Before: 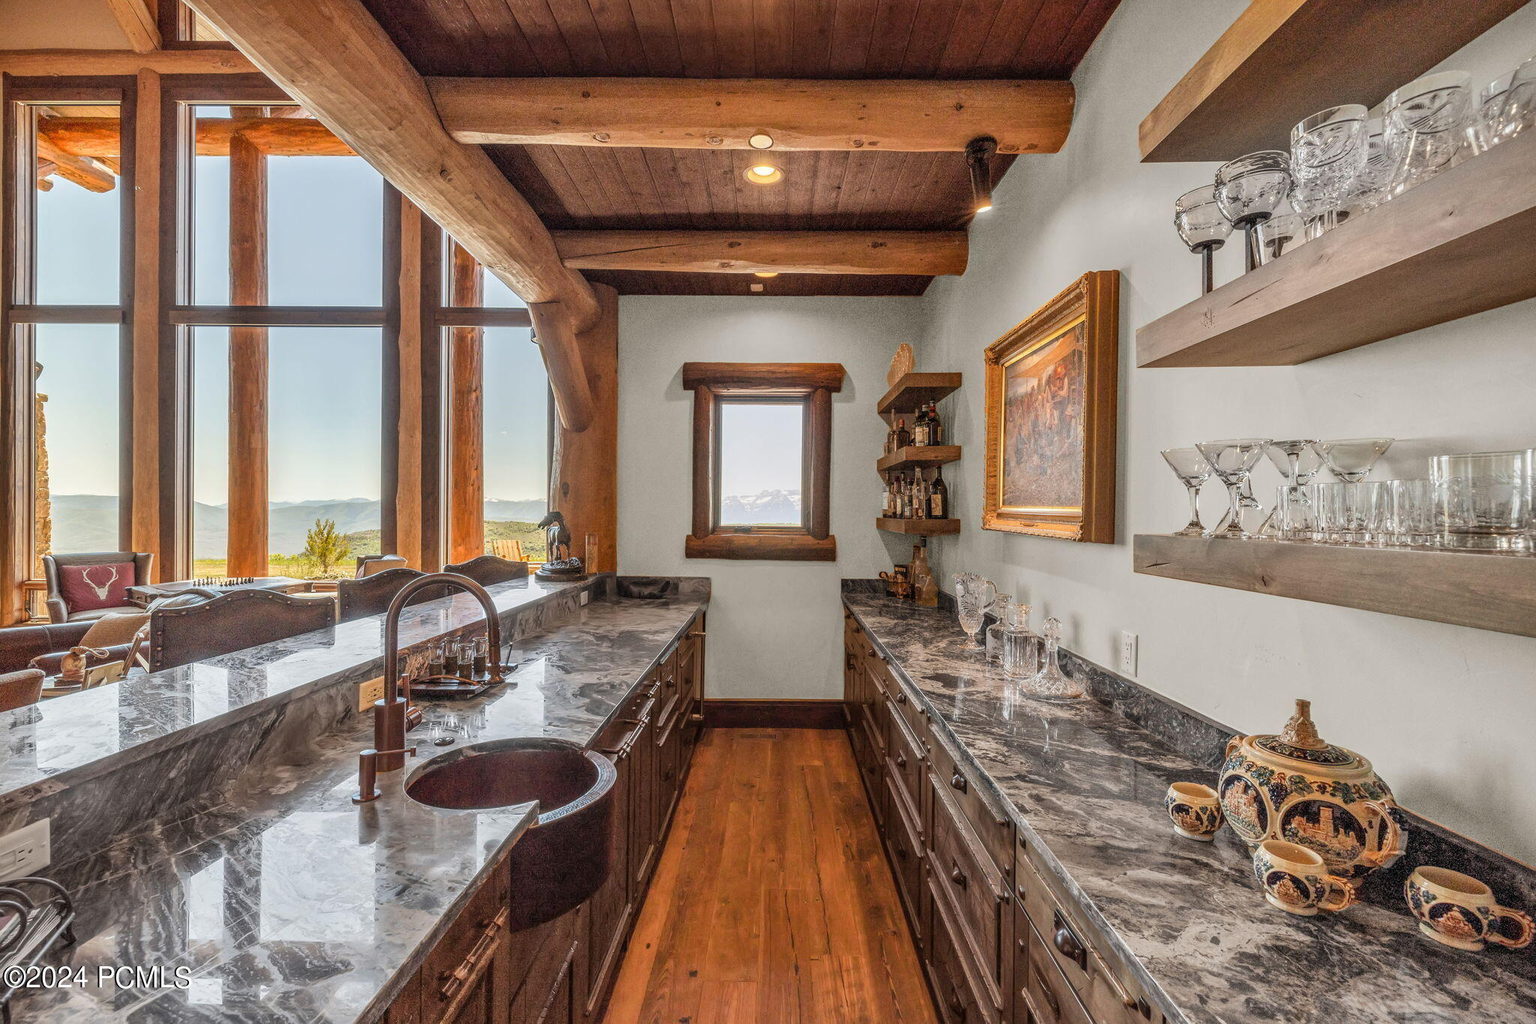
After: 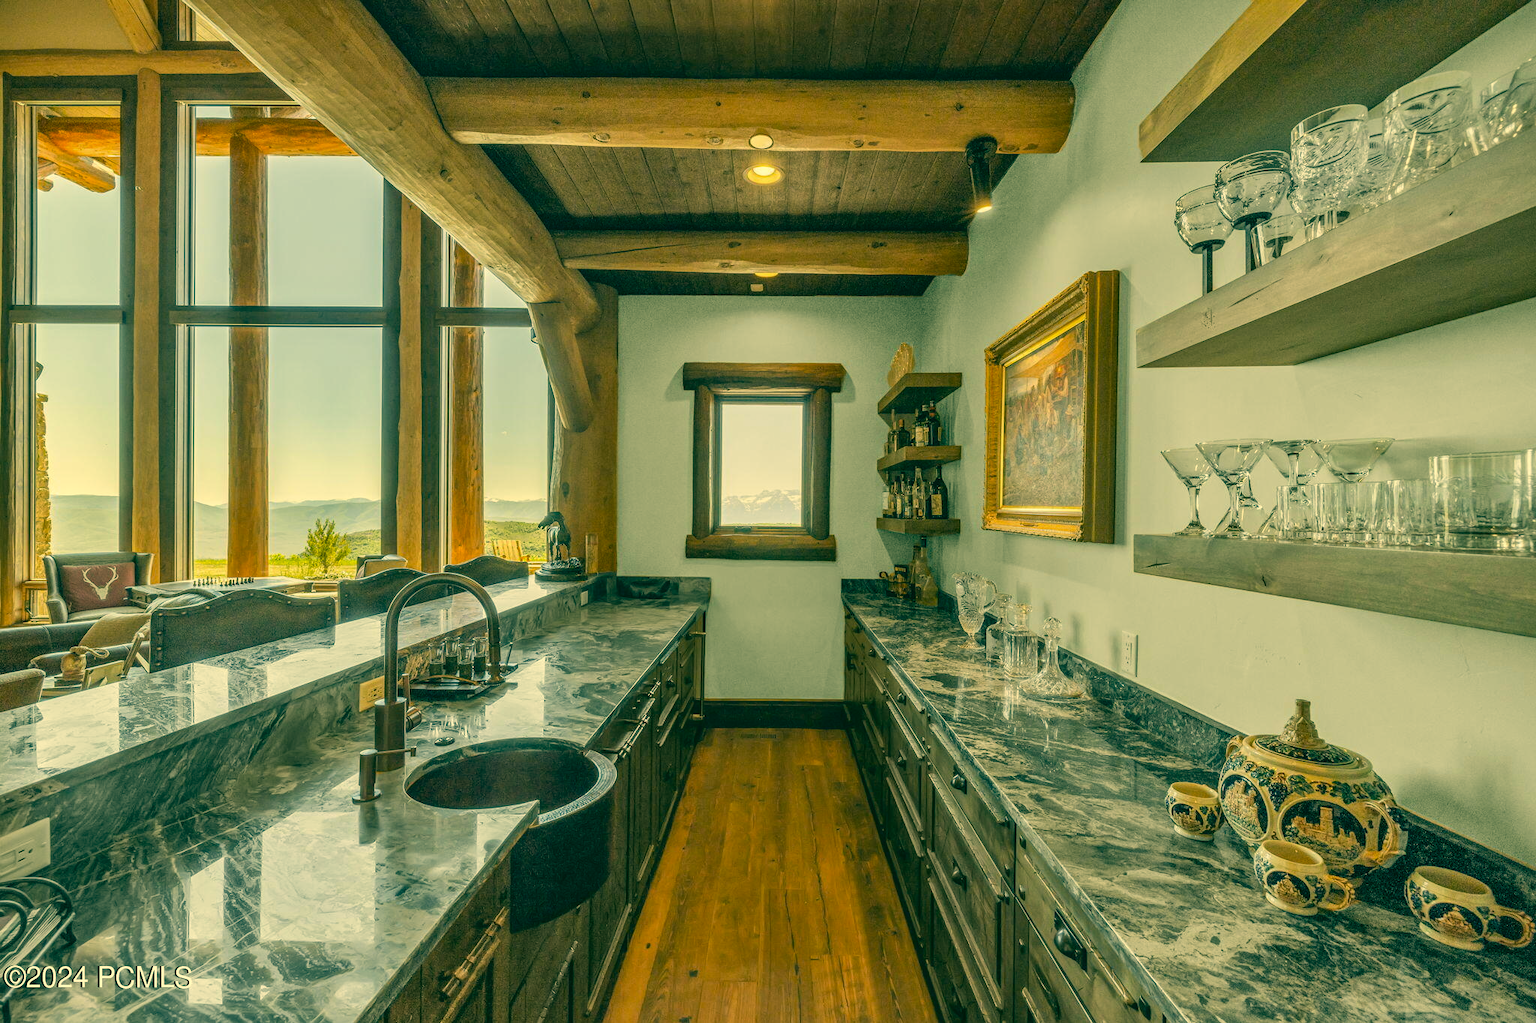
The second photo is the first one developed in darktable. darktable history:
color correction: highlights a* 2.16, highlights b* 33.95, shadows a* -36.7, shadows b* -5.72
